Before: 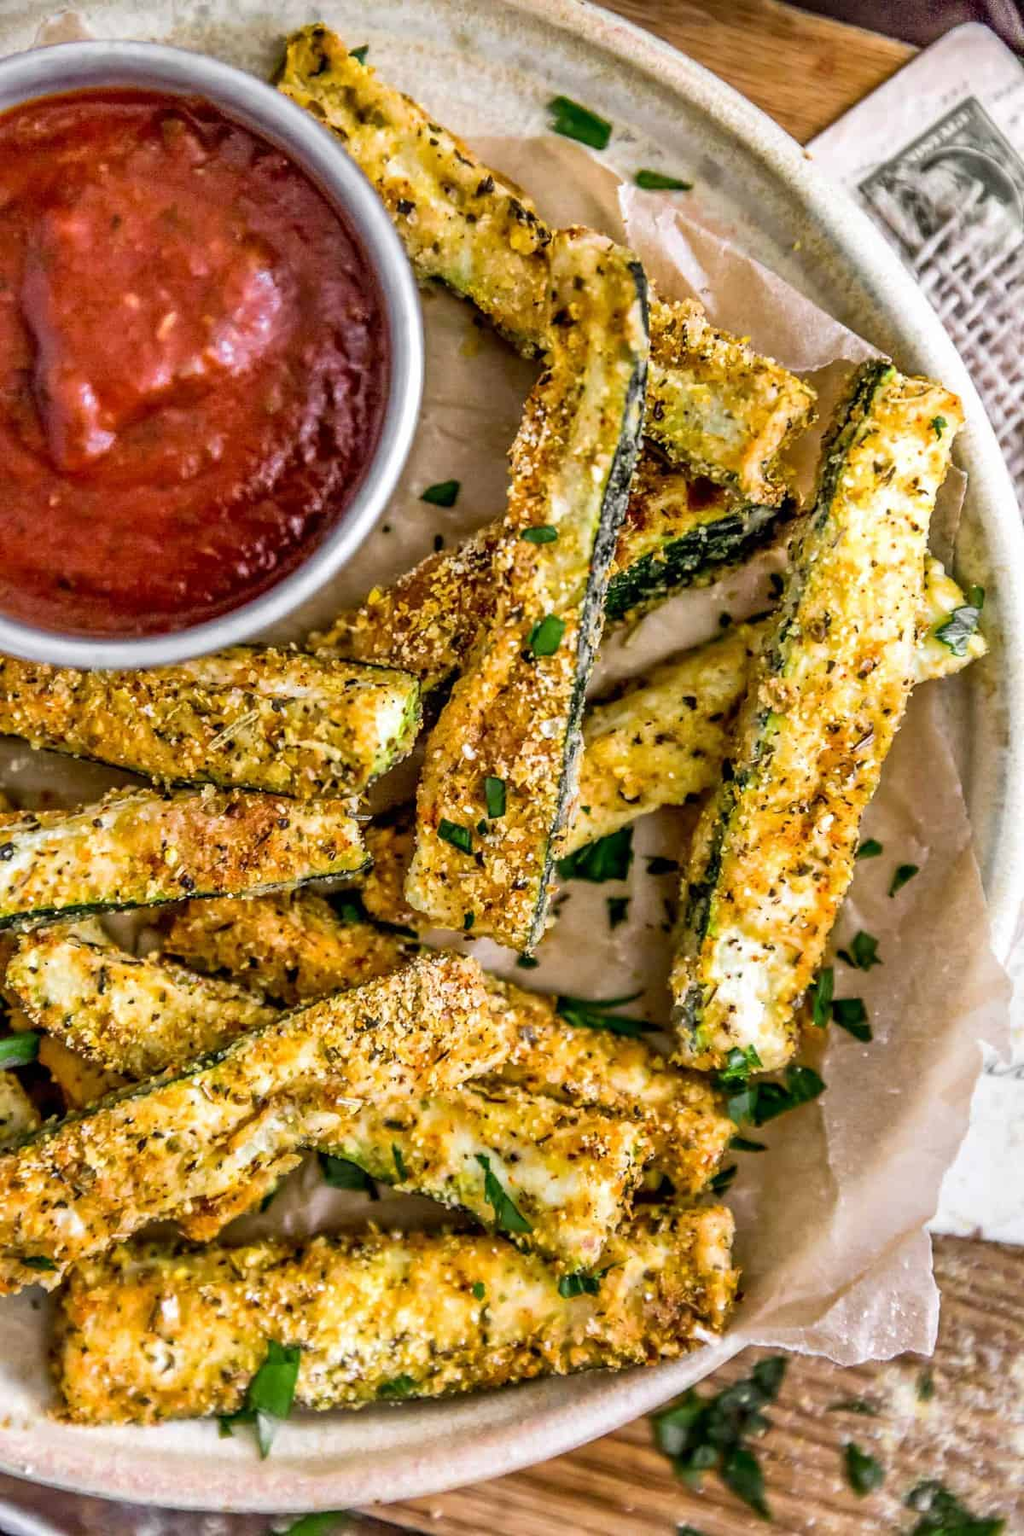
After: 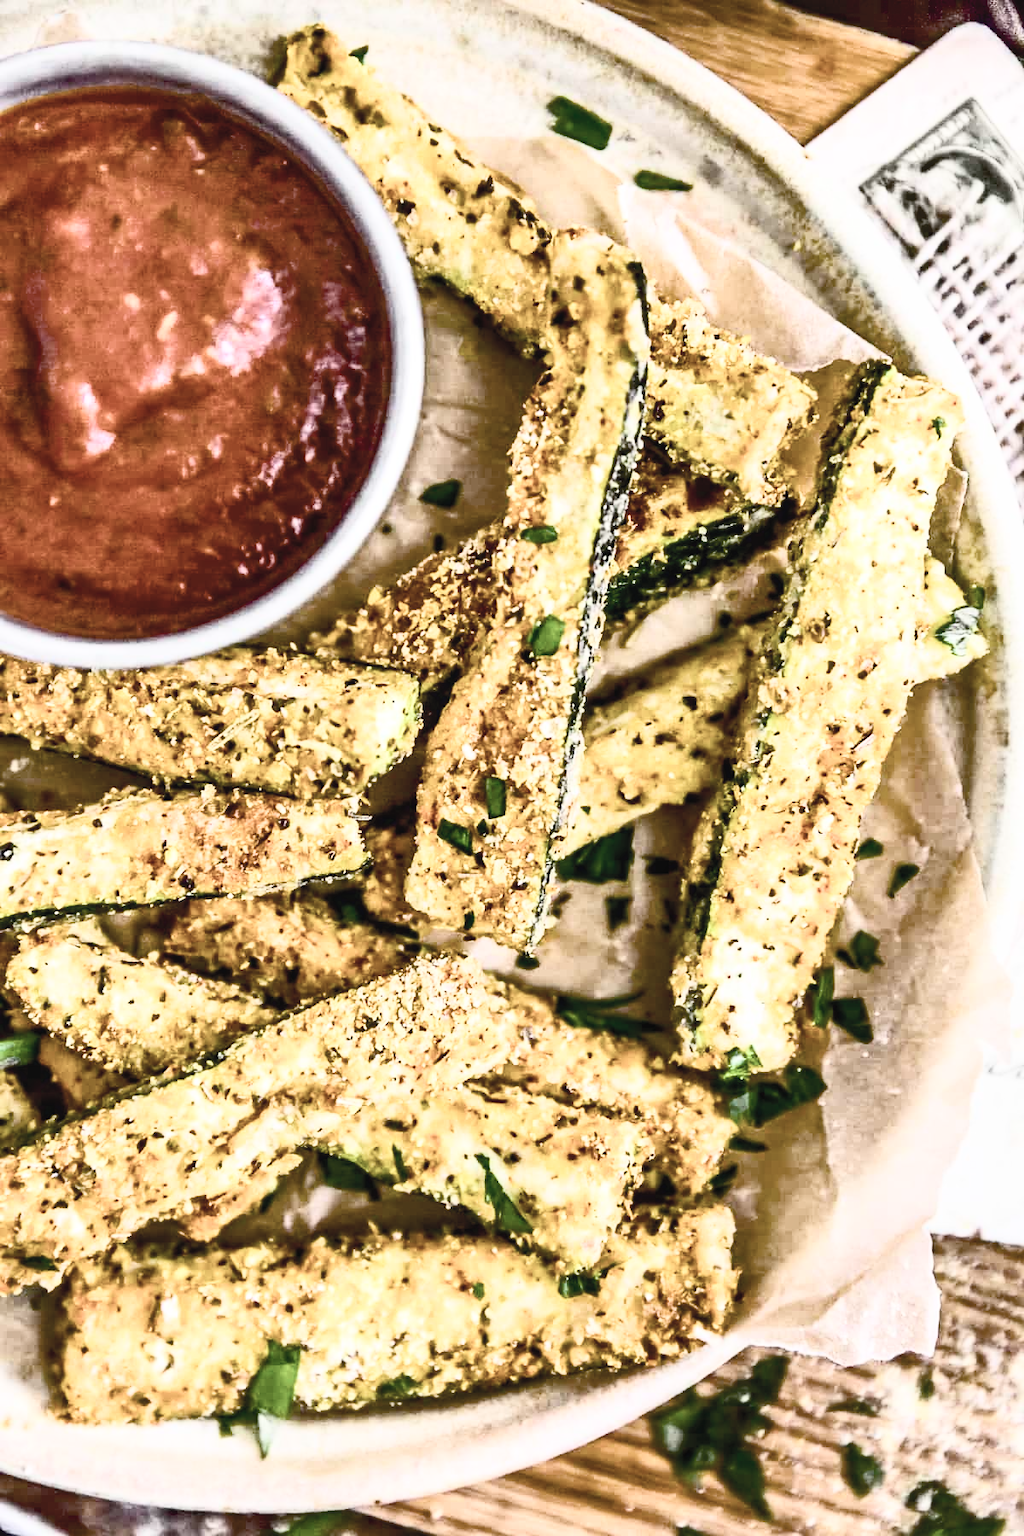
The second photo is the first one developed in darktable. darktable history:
filmic rgb: black relative exposure -16 EV, white relative exposure 4.97 EV, hardness 6.24, color science v4 (2020)
contrast brightness saturation: contrast 0.586, brightness 0.569, saturation -0.33
local contrast: highlights 101%, shadows 101%, detail 119%, midtone range 0.2
exposure: black level correction 0.047, exposure 0.013 EV, compensate highlight preservation false
